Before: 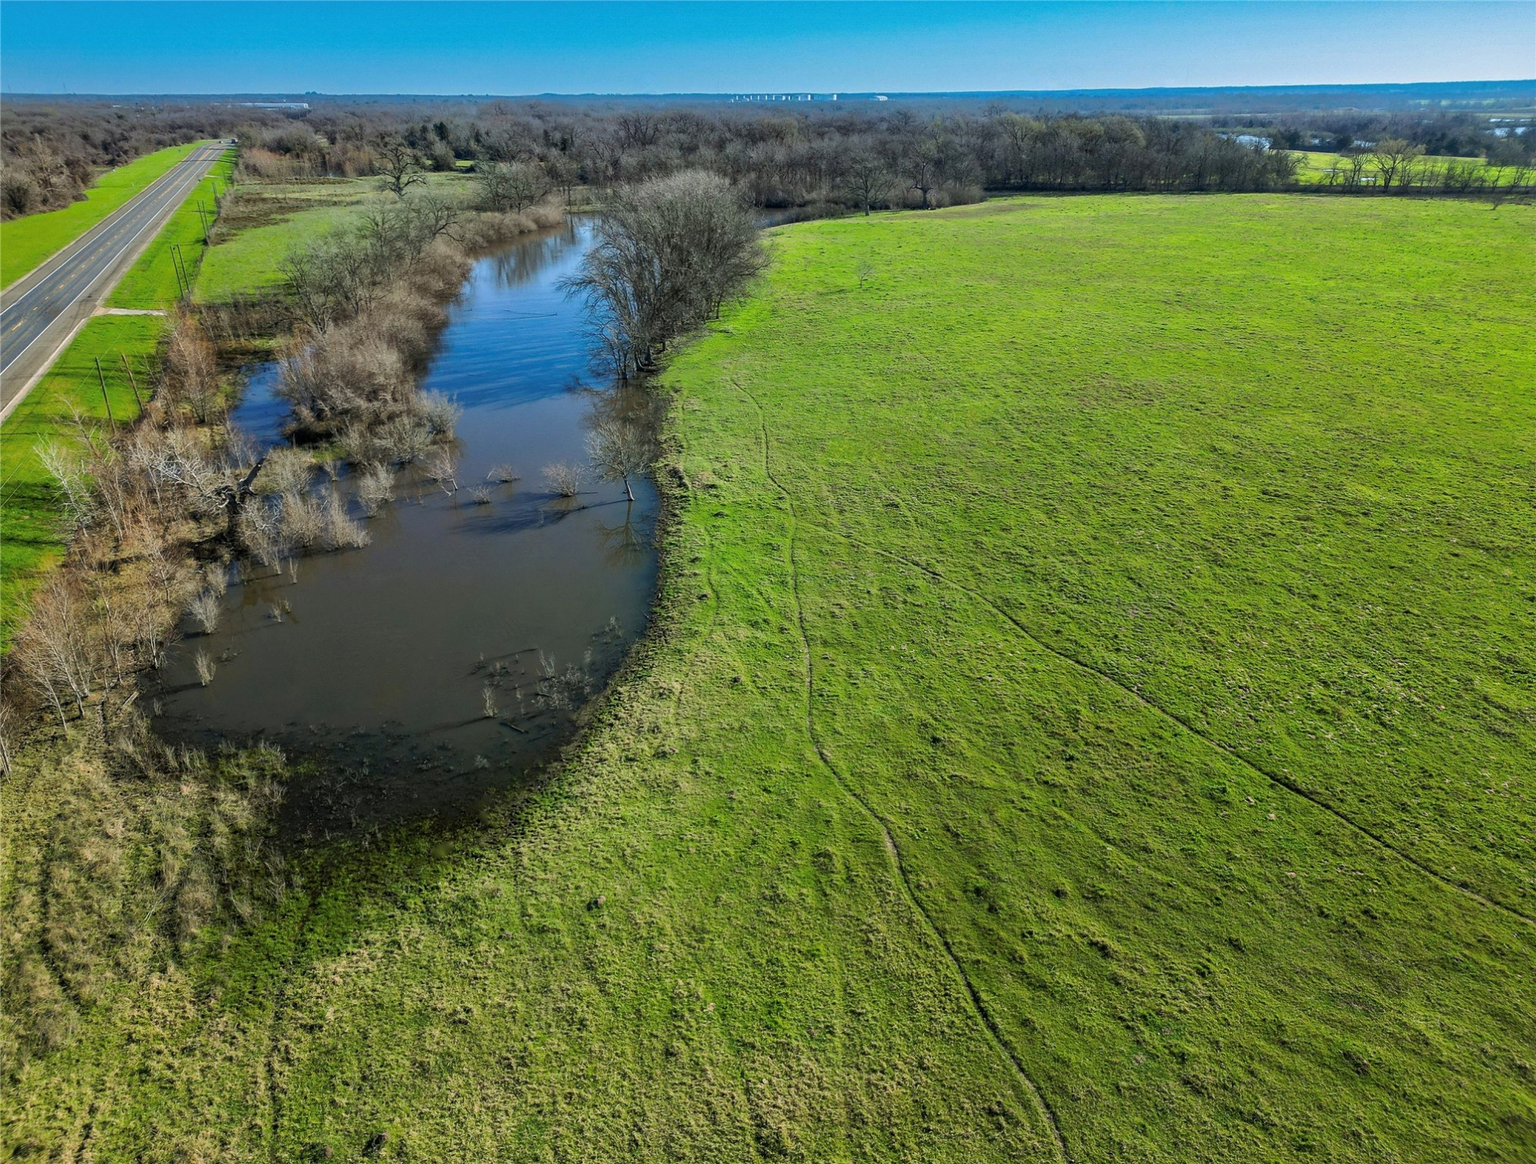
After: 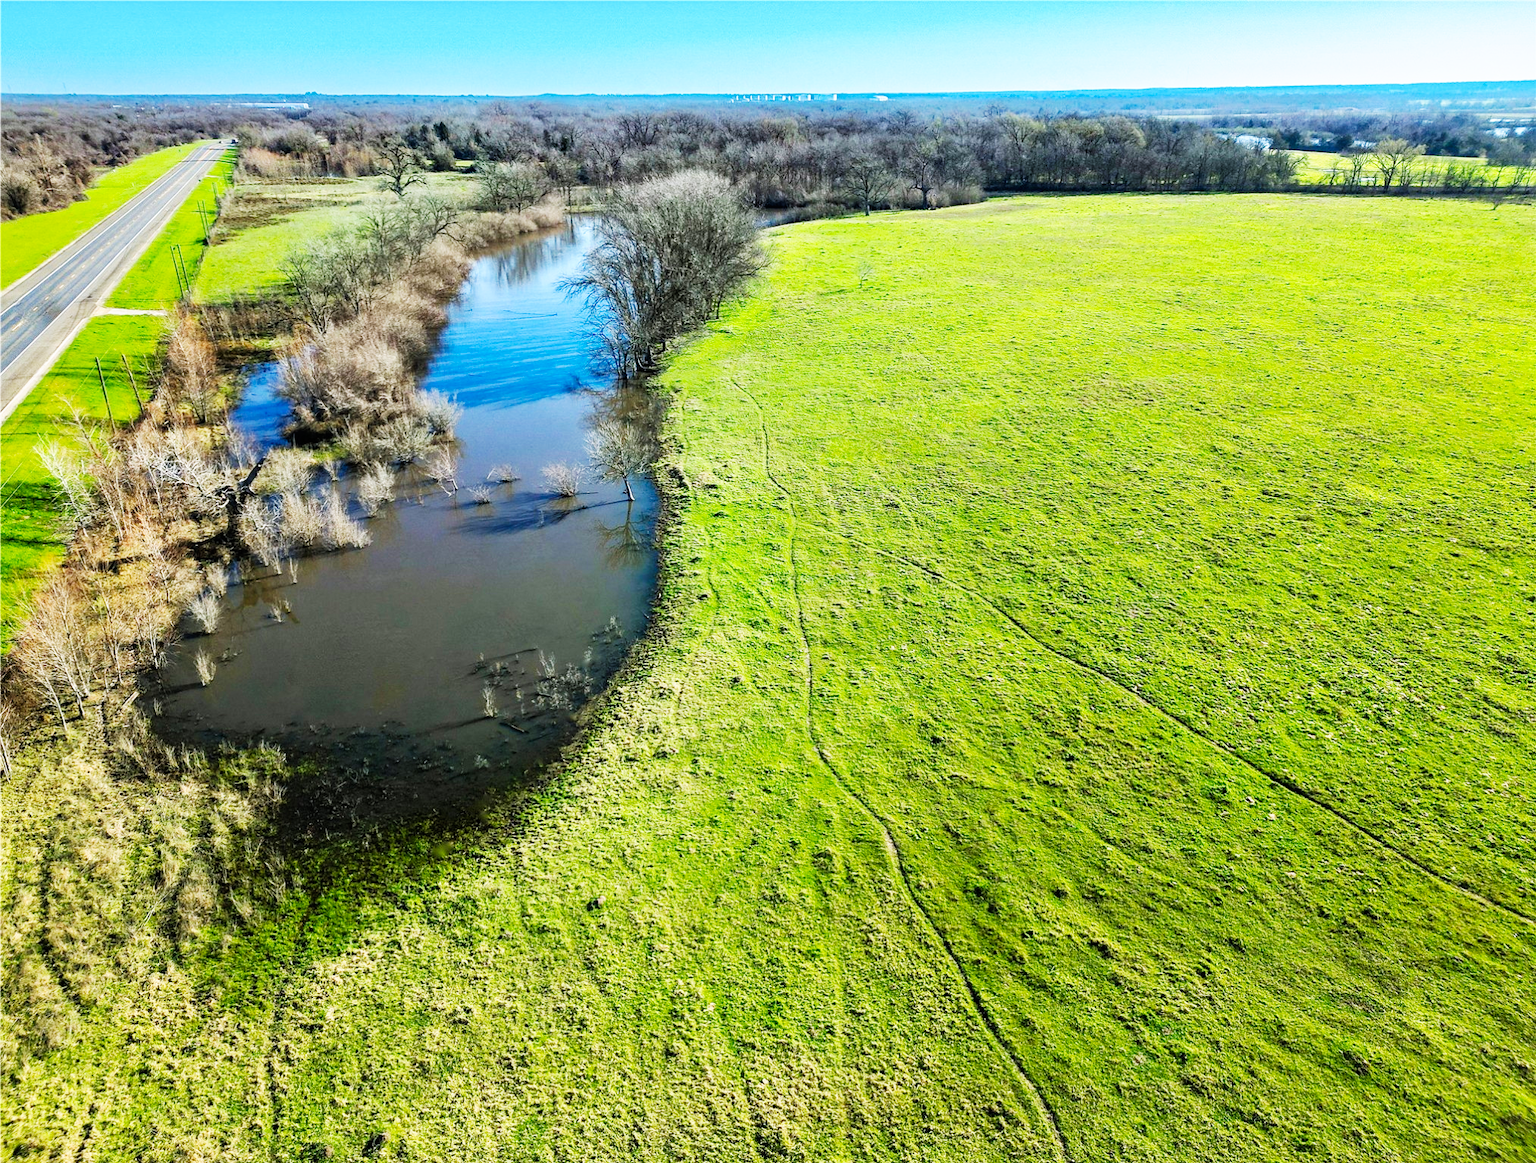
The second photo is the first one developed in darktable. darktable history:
tone equalizer: on, module defaults
white balance: red 1.004, blue 1.024
base curve: curves: ch0 [(0, 0) (0.007, 0.004) (0.027, 0.03) (0.046, 0.07) (0.207, 0.54) (0.442, 0.872) (0.673, 0.972) (1, 1)], preserve colors none
